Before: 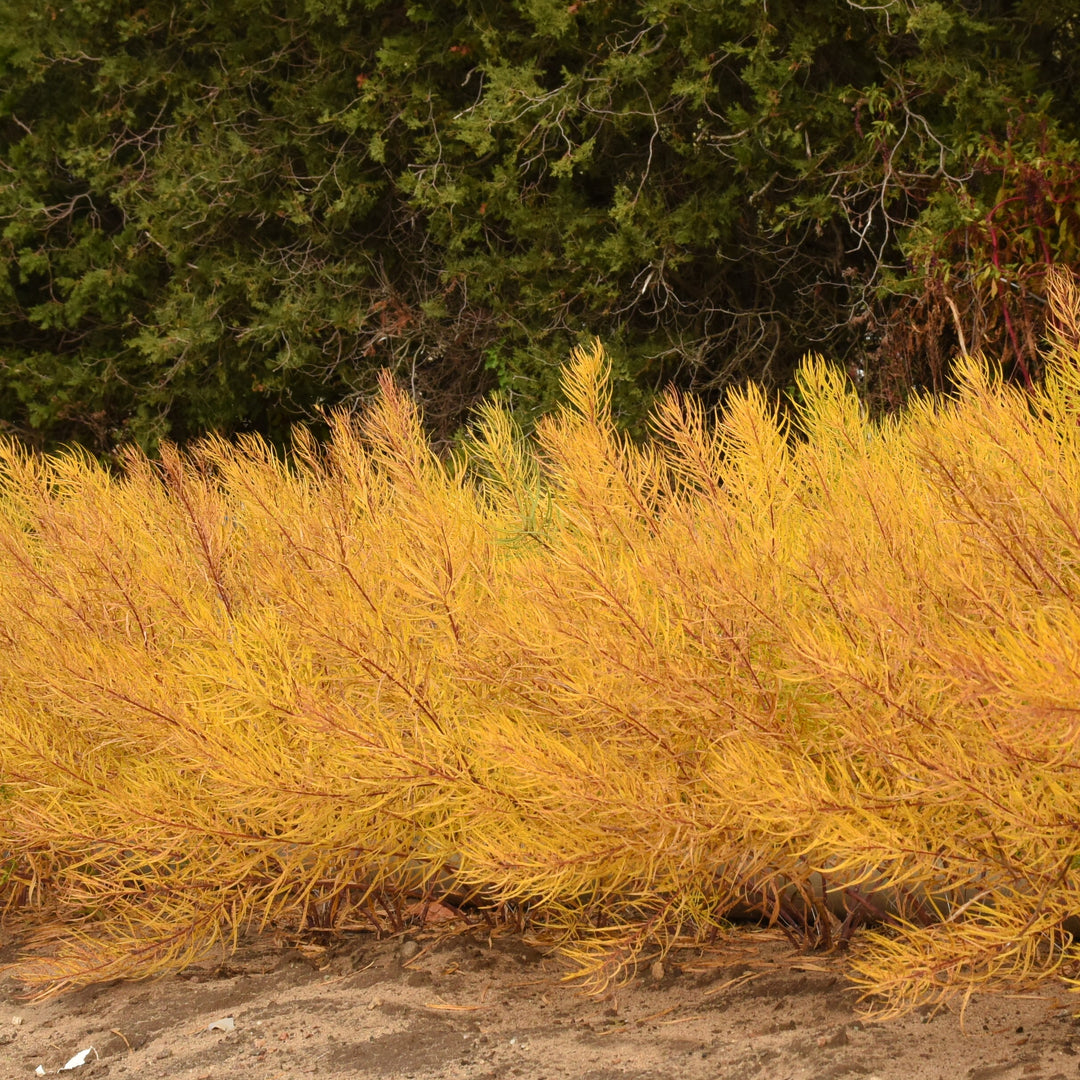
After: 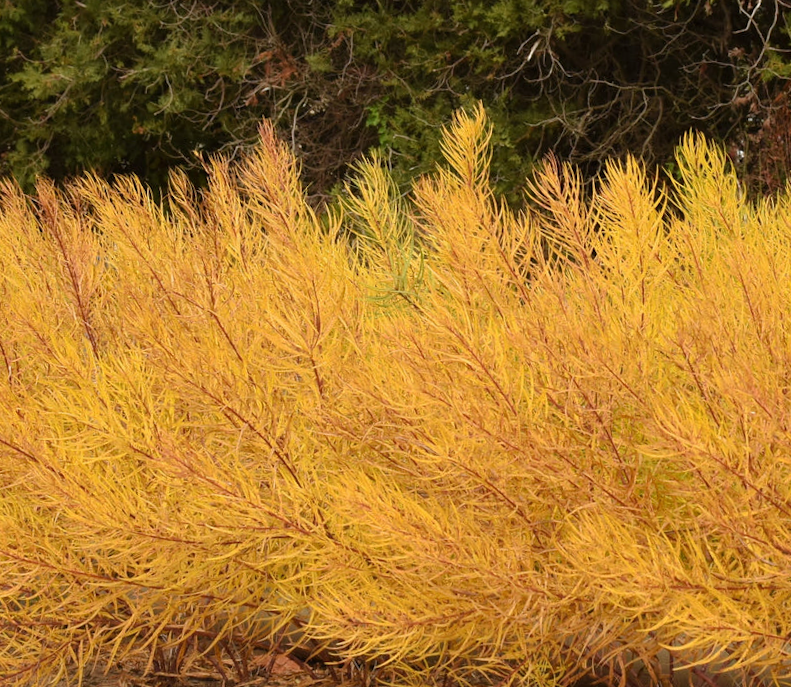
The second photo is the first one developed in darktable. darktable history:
crop and rotate: angle -3.67°, left 9.764%, top 20.579%, right 12.362%, bottom 11.799%
